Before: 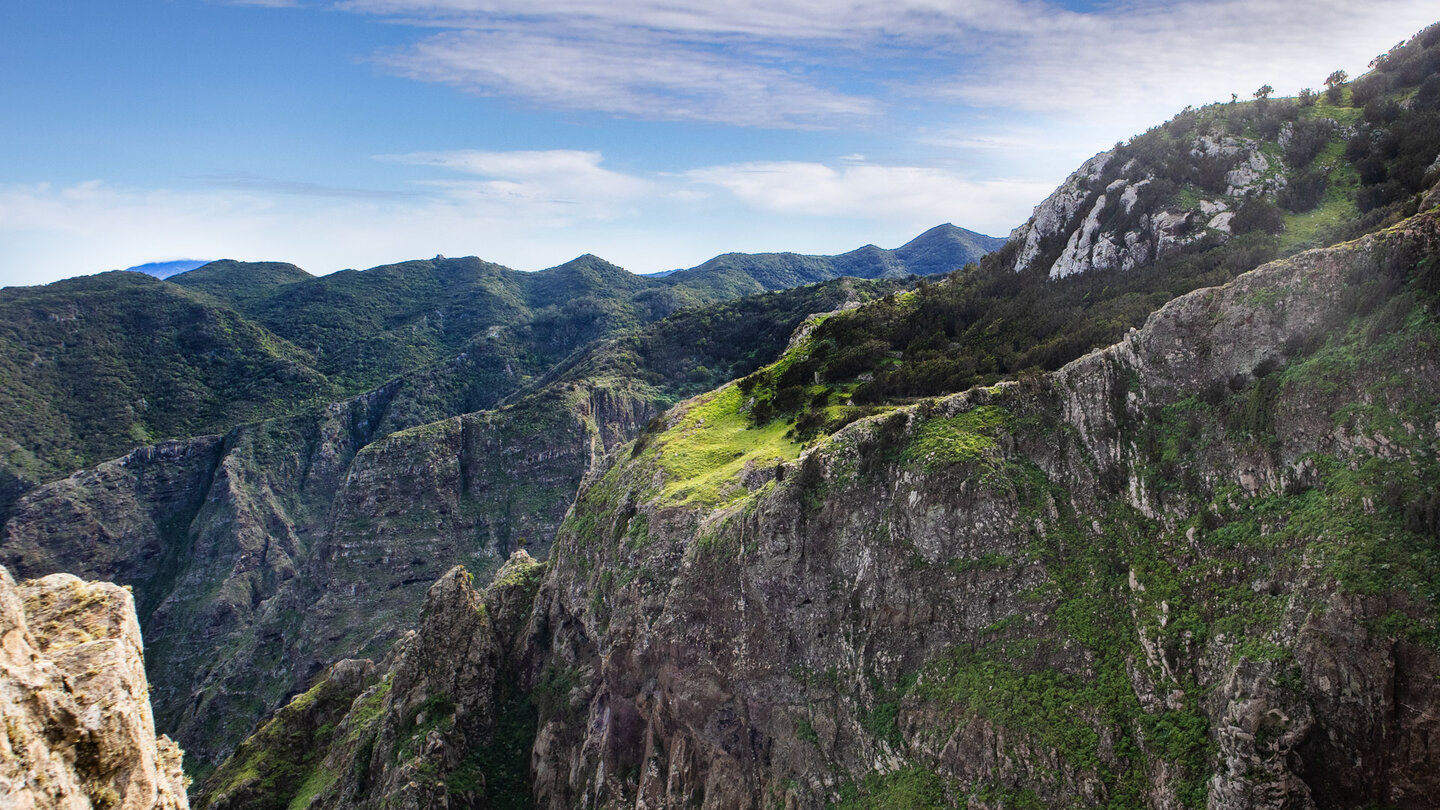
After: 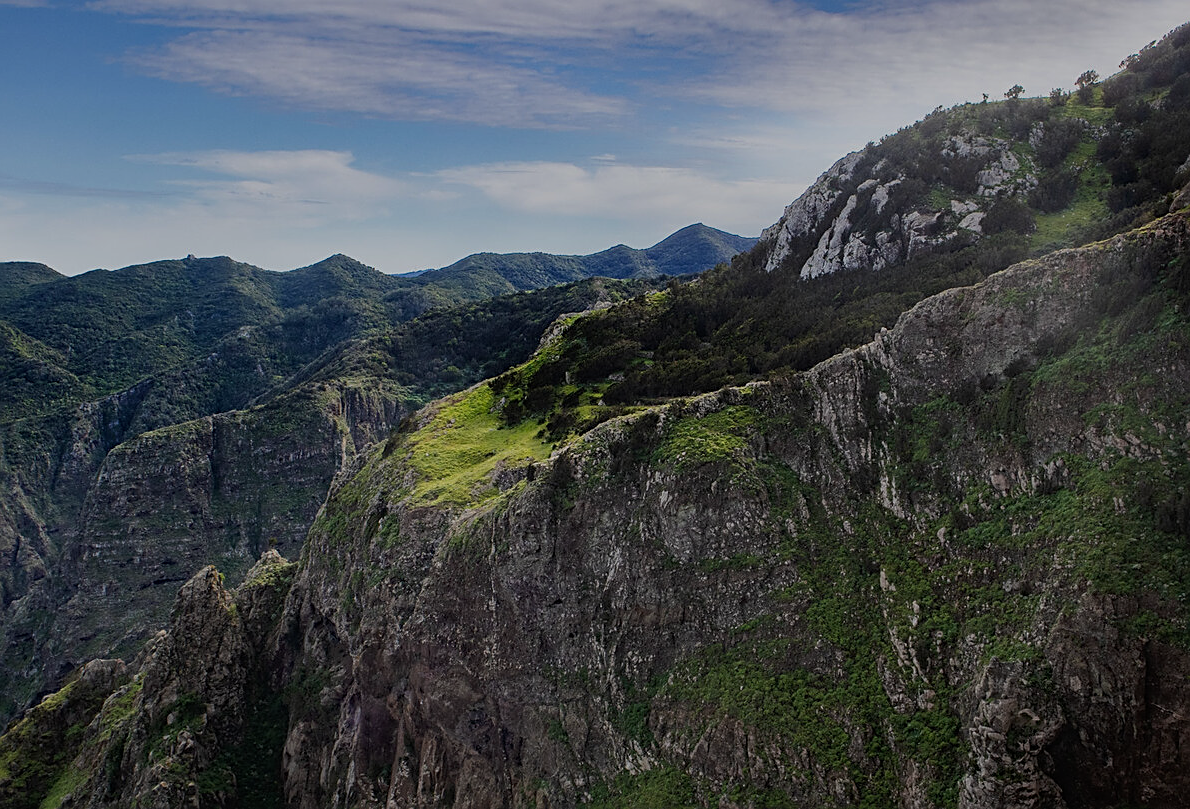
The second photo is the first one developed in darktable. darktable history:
sharpen: amount 0.491
exposure: exposure -0.98 EV, compensate highlight preservation false
crop: left 17.347%, bottom 0.046%
